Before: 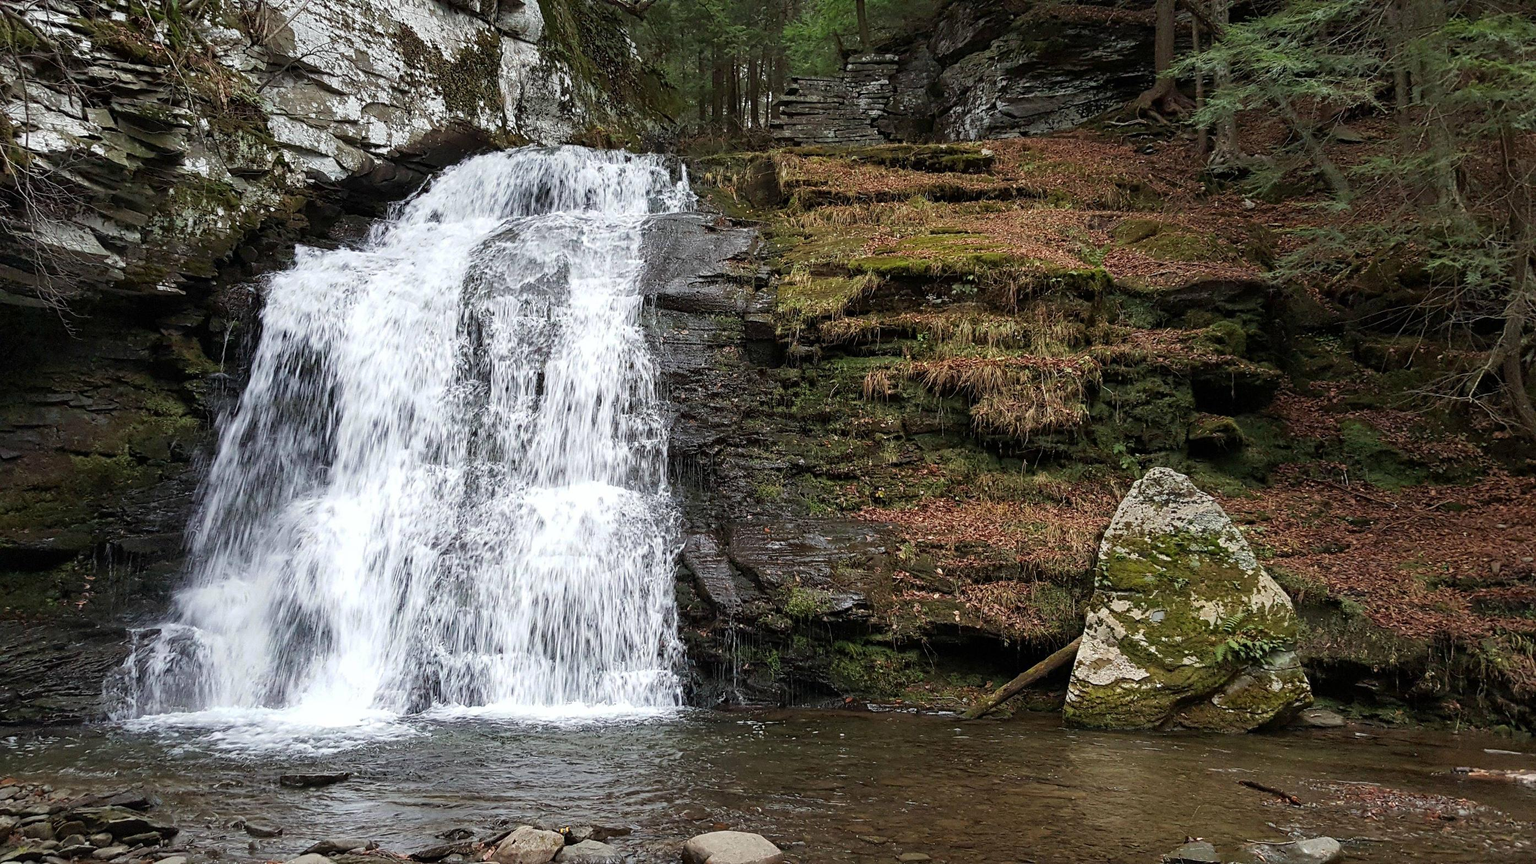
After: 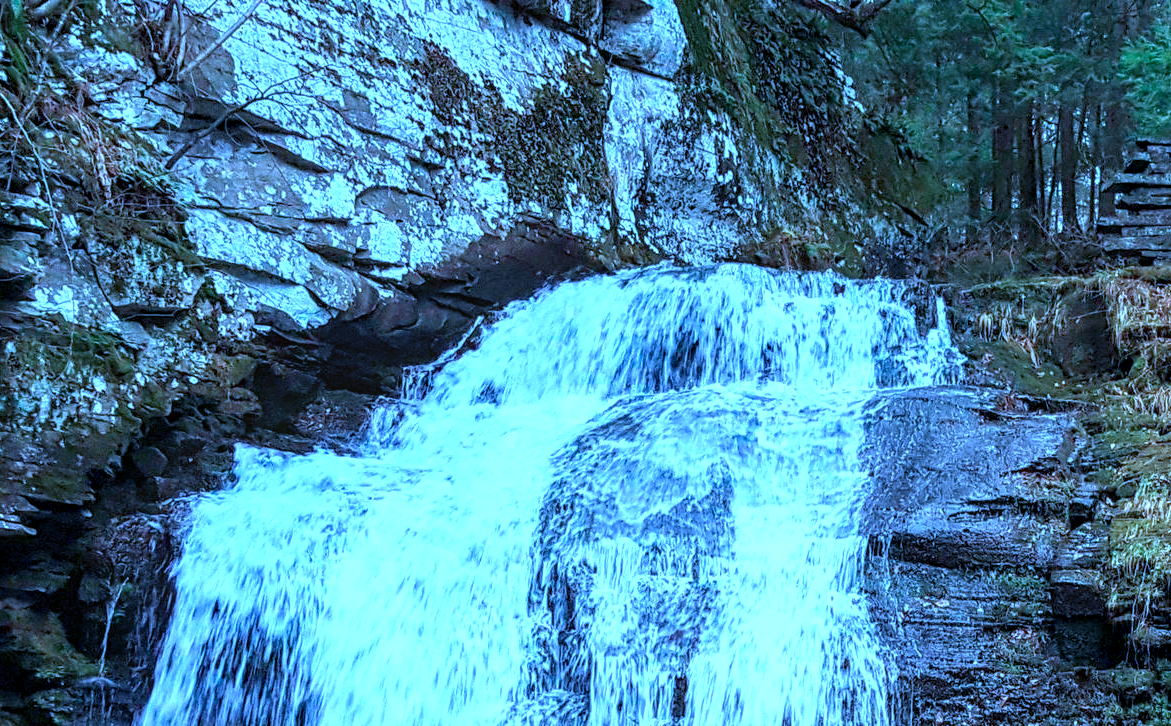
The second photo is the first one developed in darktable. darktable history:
local contrast: on, module defaults
color calibration: illuminant as shot in camera, x 0.462, y 0.419, temperature 2651.64 K
exposure: black level correction 0.001, exposure 0.5 EV, compensate exposure bias true, compensate highlight preservation false
crop and rotate: left 10.817%, top 0.062%, right 47.194%, bottom 53.626%
